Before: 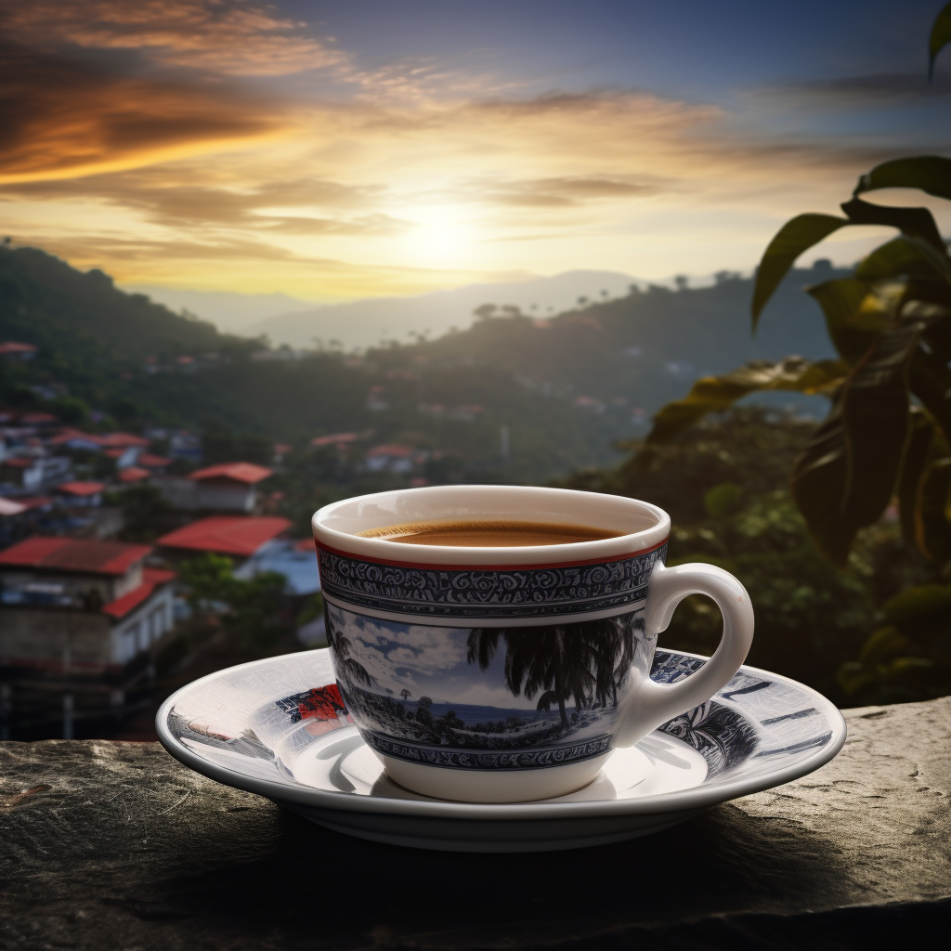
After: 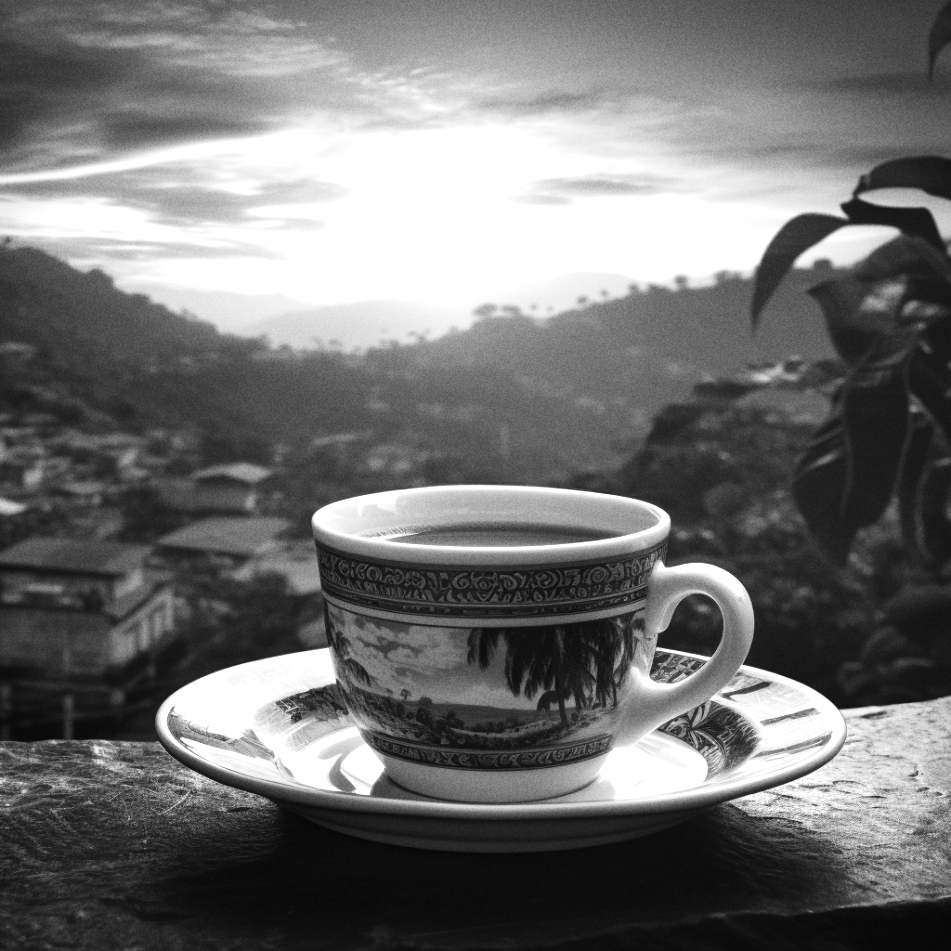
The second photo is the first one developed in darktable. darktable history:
exposure: exposure 0.74 EV, compensate highlight preservation false
grain: coarseness 22.88 ISO
color contrast: green-magenta contrast 0, blue-yellow contrast 0
